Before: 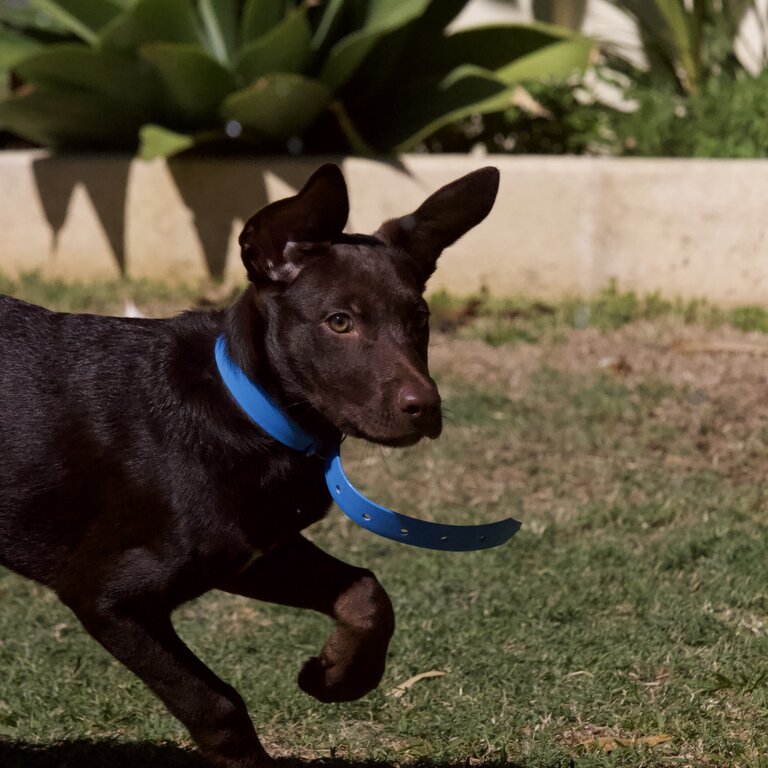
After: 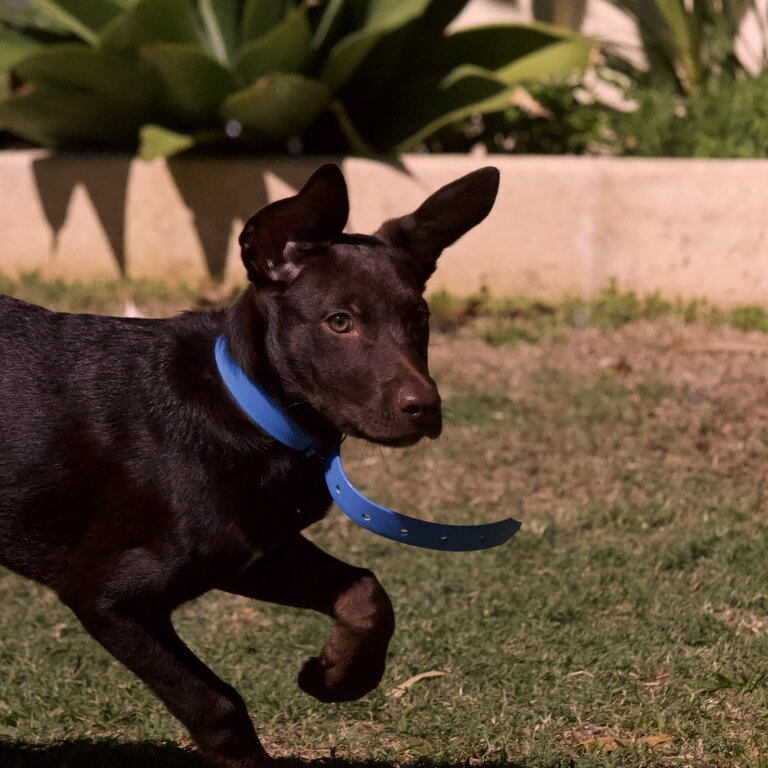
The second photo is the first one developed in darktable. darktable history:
color correction: highlights a* 12.23, highlights b* 5.41
tone equalizer: on, module defaults
